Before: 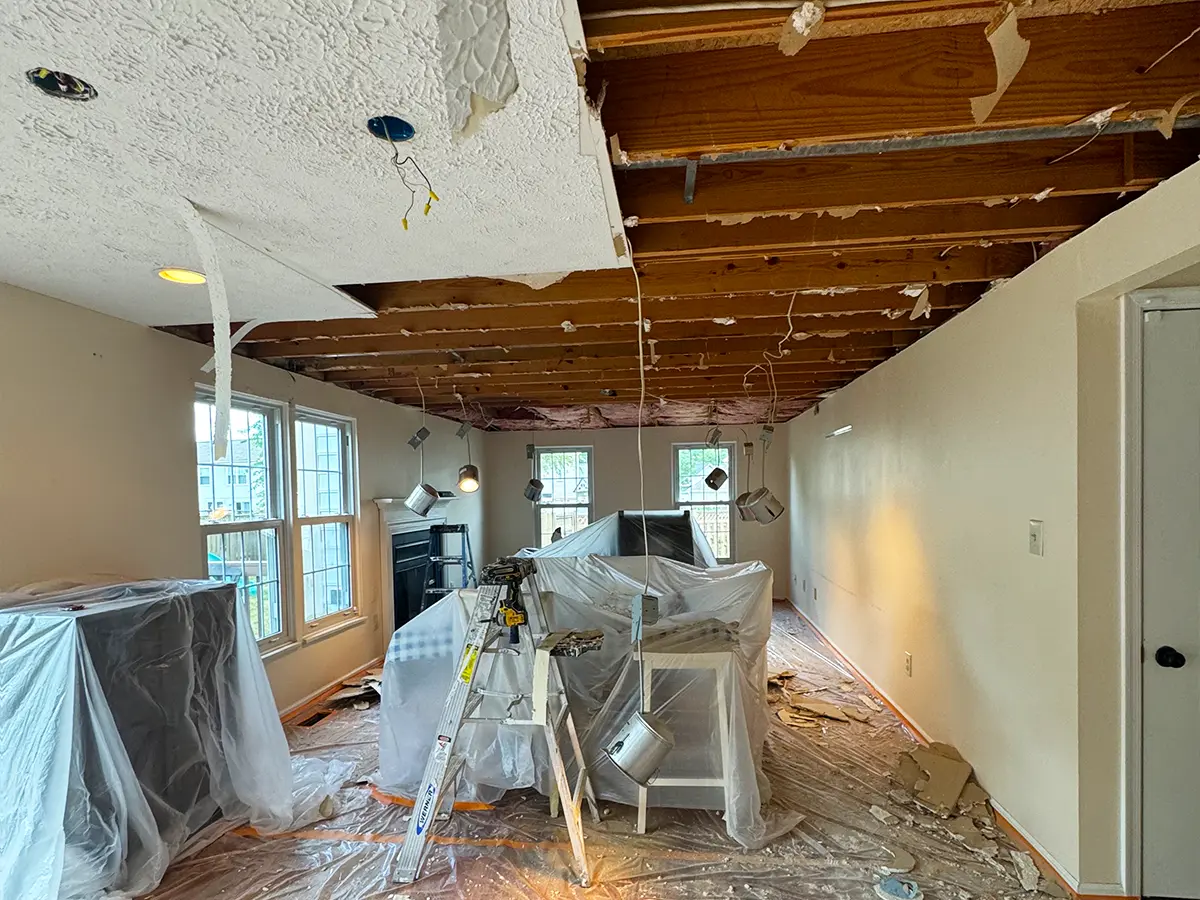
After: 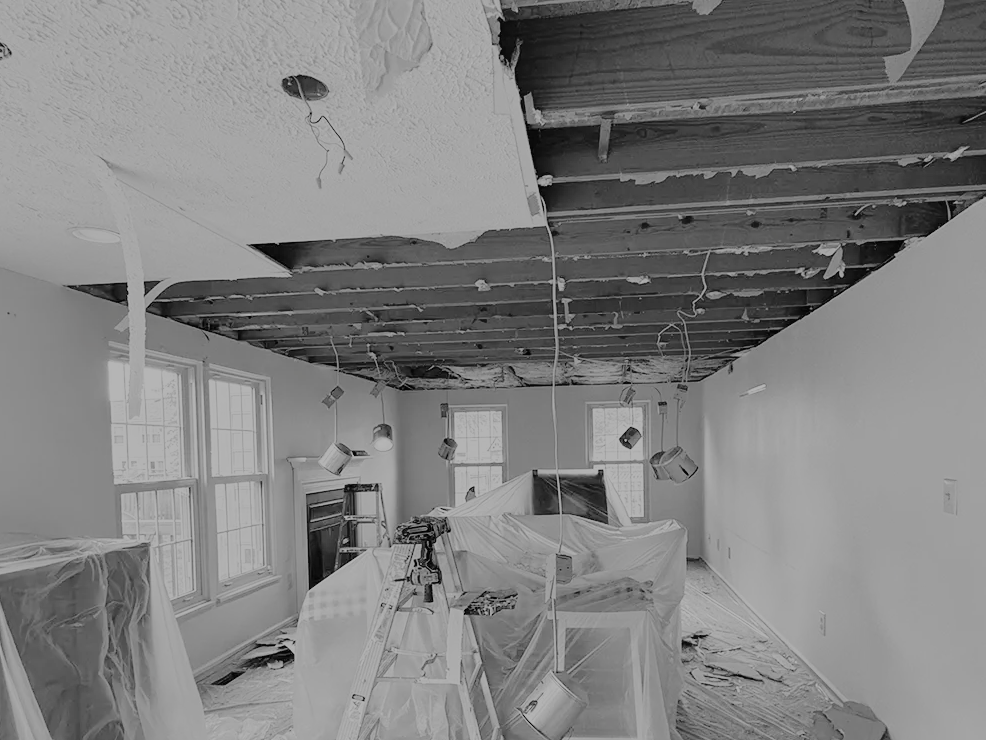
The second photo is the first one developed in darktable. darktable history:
crop and rotate: left 7.196%, top 4.574%, right 10.605%, bottom 13.178%
filmic rgb: black relative exposure -14 EV, white relative exposure 8 EV, threshold 3 EV, hardness 3.74, latitude 50%, contrast 0.5, color science v5 (2021), contrast in shadows safe, contrast in highlights safe, enable highlight reconstruction true
color calibration: output gray [0.246, 0.254, 0.501, 0], gray › normalize channels true, illuminant same as pipeline (D50), adaptation XYZ, x 0.346, y 0.359, gamut compression 0
tone curve: curves: ch0 [(0, 0) (0.003, 0.011) (0.011, 0.012) (0.025, 0.013) (0.044, 0.023) (0.069, 0.04) (0.1, 0.06) (0.136, 0.094) (0.177, 0.145) (0.224, 0.213) (0.277, 0.301) (0.335, 0.389) (0.399, 0.473) (0.468, 0.554) (0.543, 0.627) (0.623, 0.694) (0.709, 0.763) (0.801, 0.83) (0.898, 0.906) (1, 1)], preserve colors none
